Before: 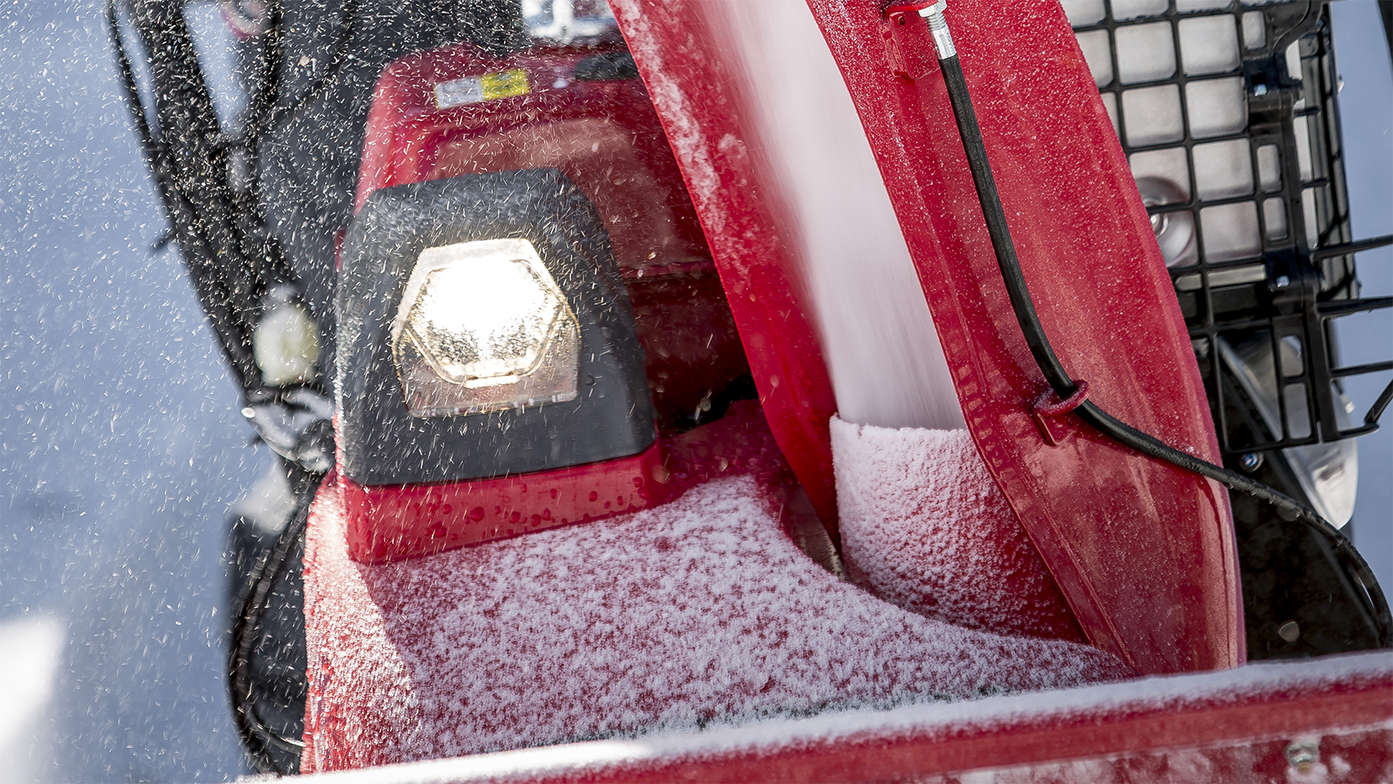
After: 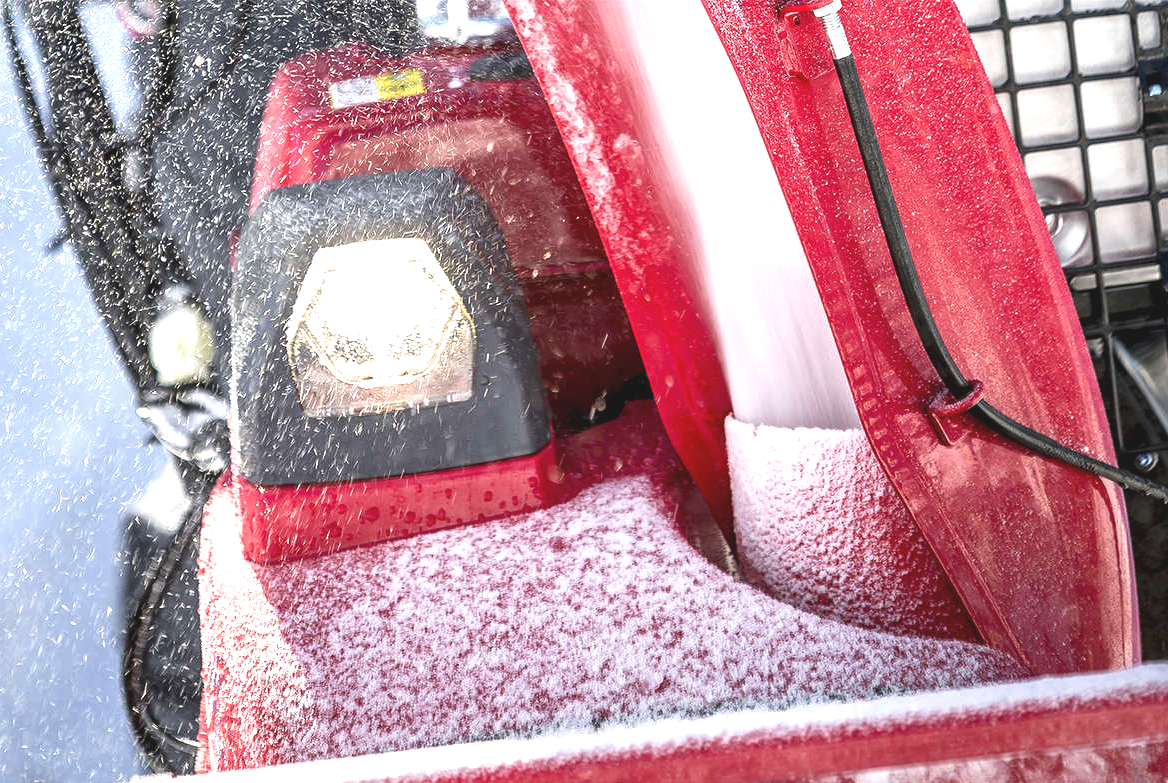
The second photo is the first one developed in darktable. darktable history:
exposure: black level correction -0.005, exposure 1.002 EV, compensate highlight preservation false
crop: left 7.598%, right 7.873%
